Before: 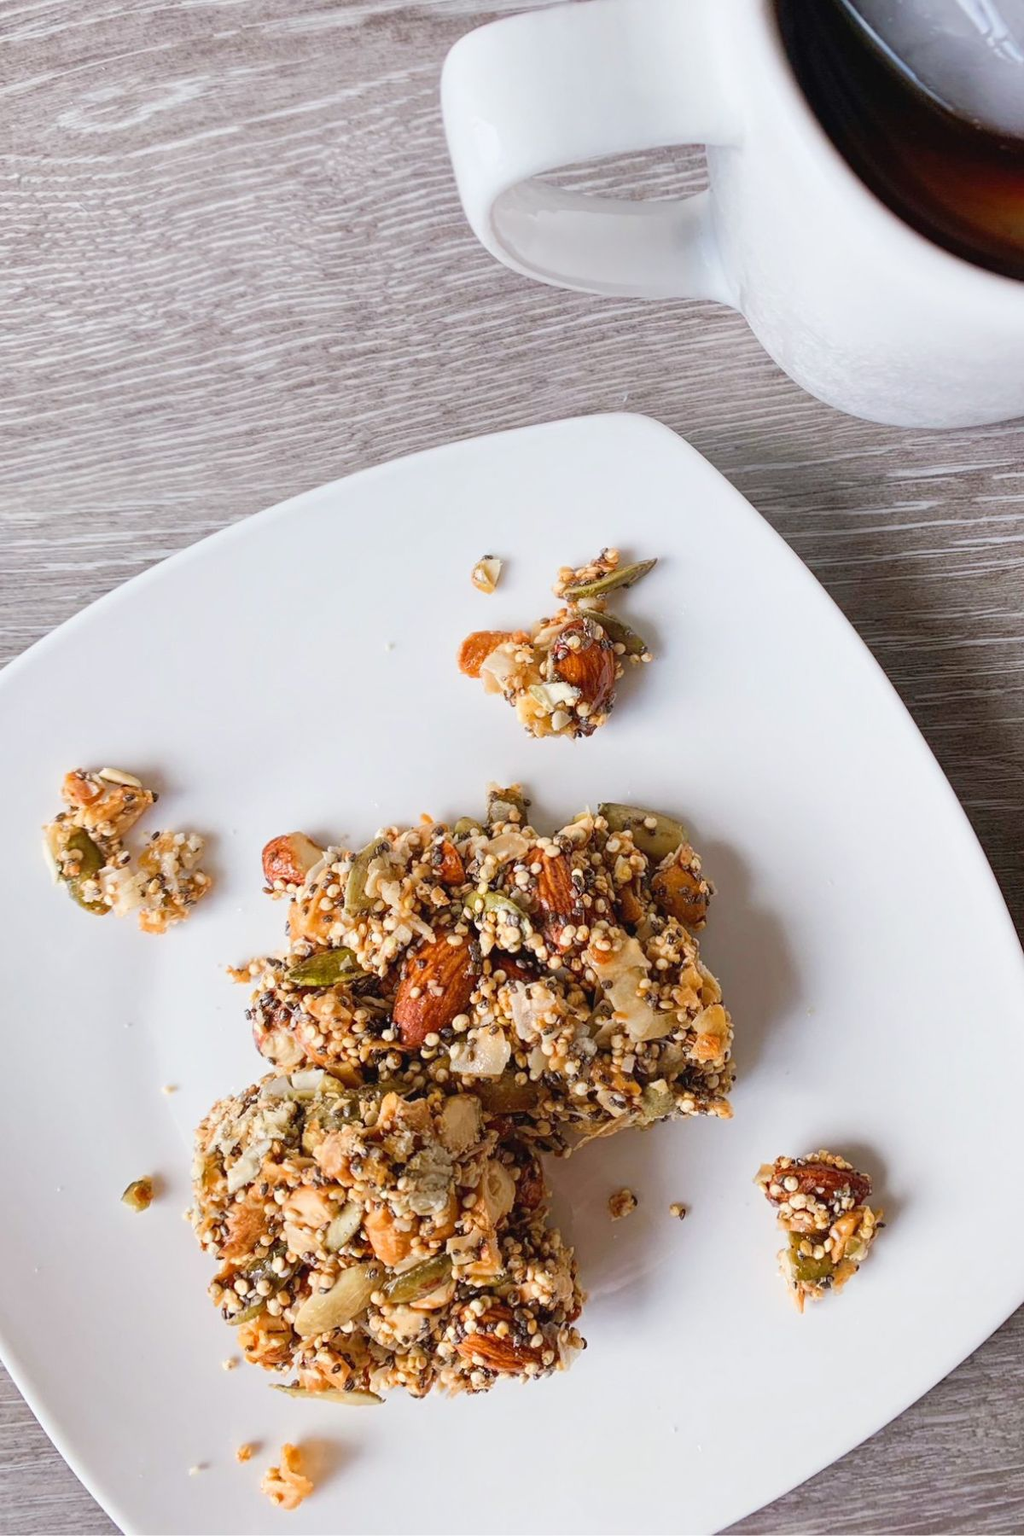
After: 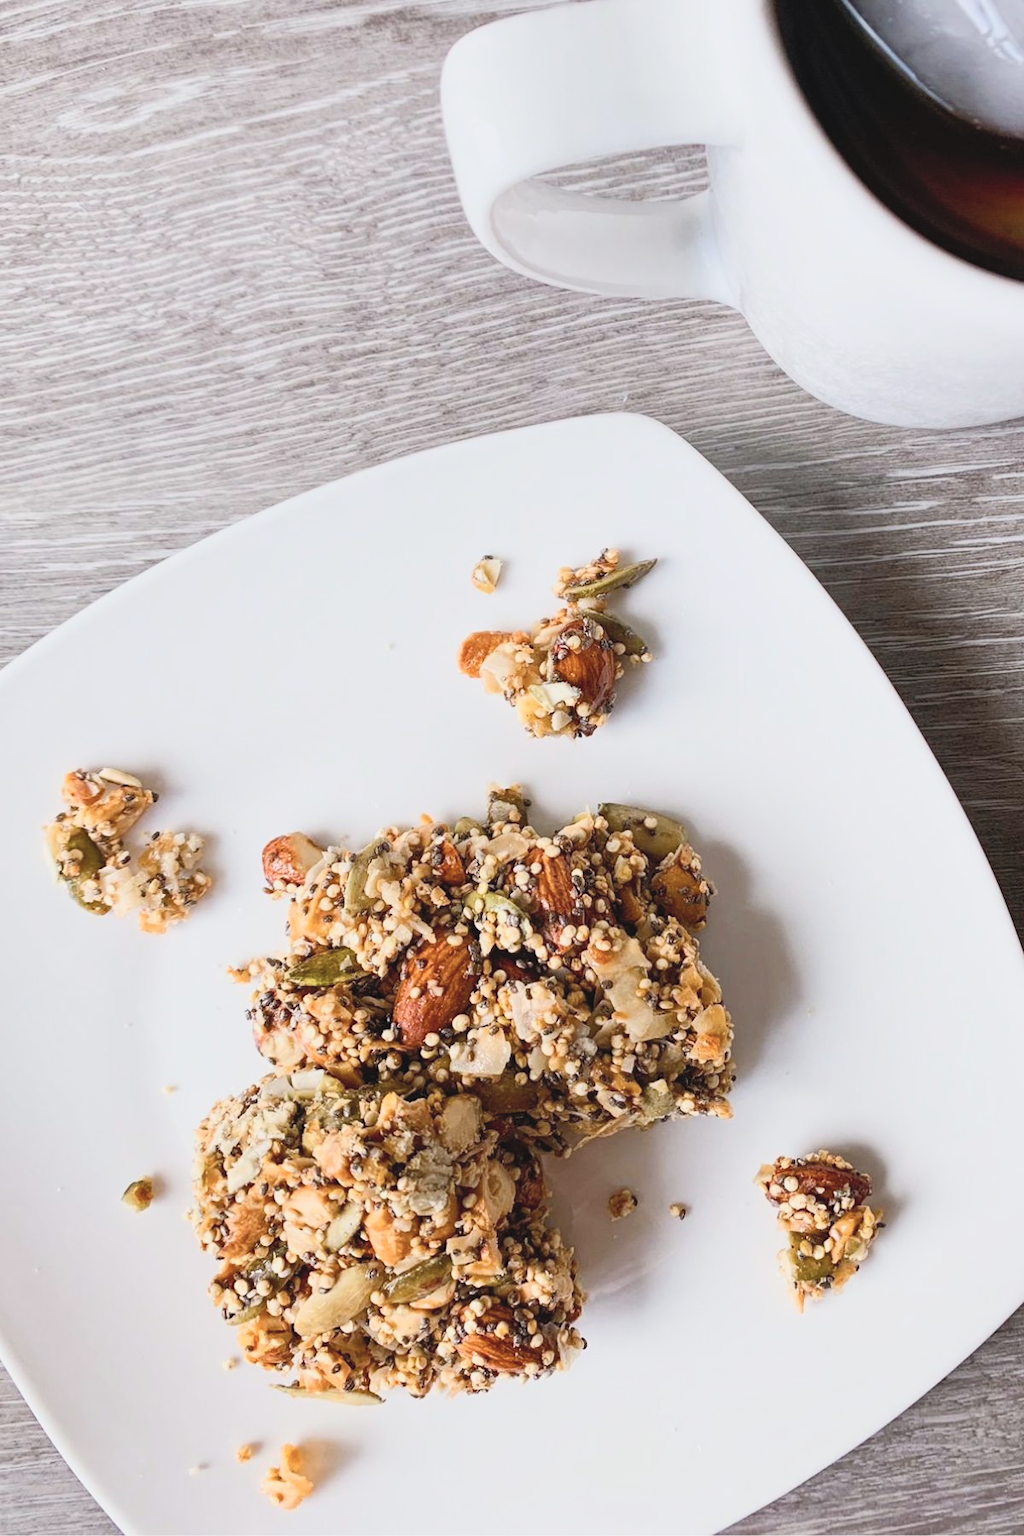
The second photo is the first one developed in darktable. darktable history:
contrast brightness saturation: contrast 0.379, brightness 0.531
exposure: black level correction 0, exposure -0.86 EV, compensate exposure bias true, compensate highlight preservation false
filmic rgb: black relative exposure -16 EV, white relative exposure 2.9 EV, hardness 9.97
color balance rgb: power › hue 209.11°, linear chroma grading › shadows -6.916%, linear chroma grading › highlights -6.453%, linear chroma grading › global chroma -10.248%, linear chroma grading › mid-tones -7.926%, perceptual saturation grading › global saturation 30.306%
